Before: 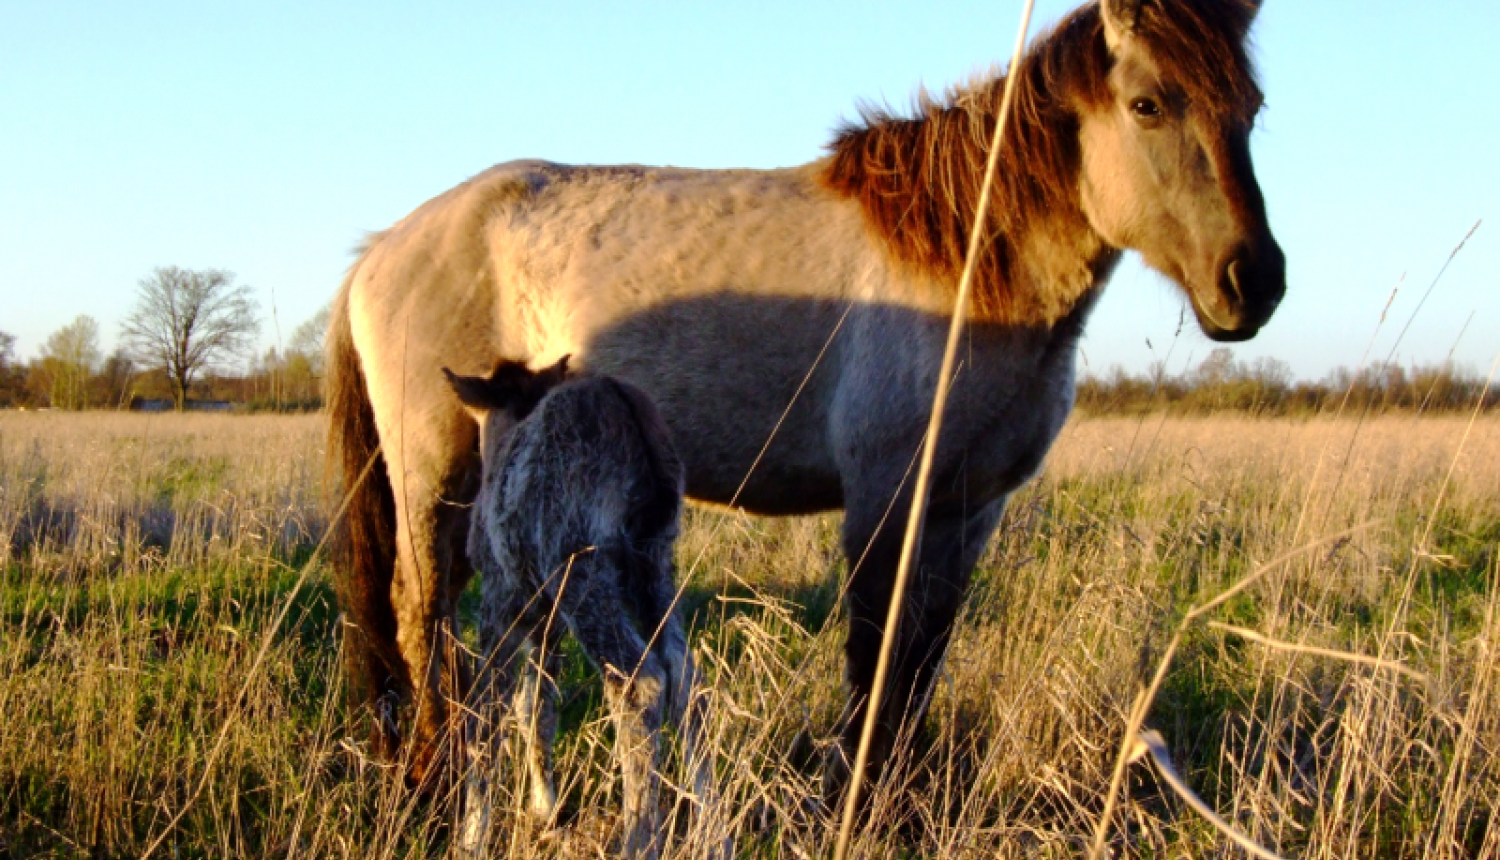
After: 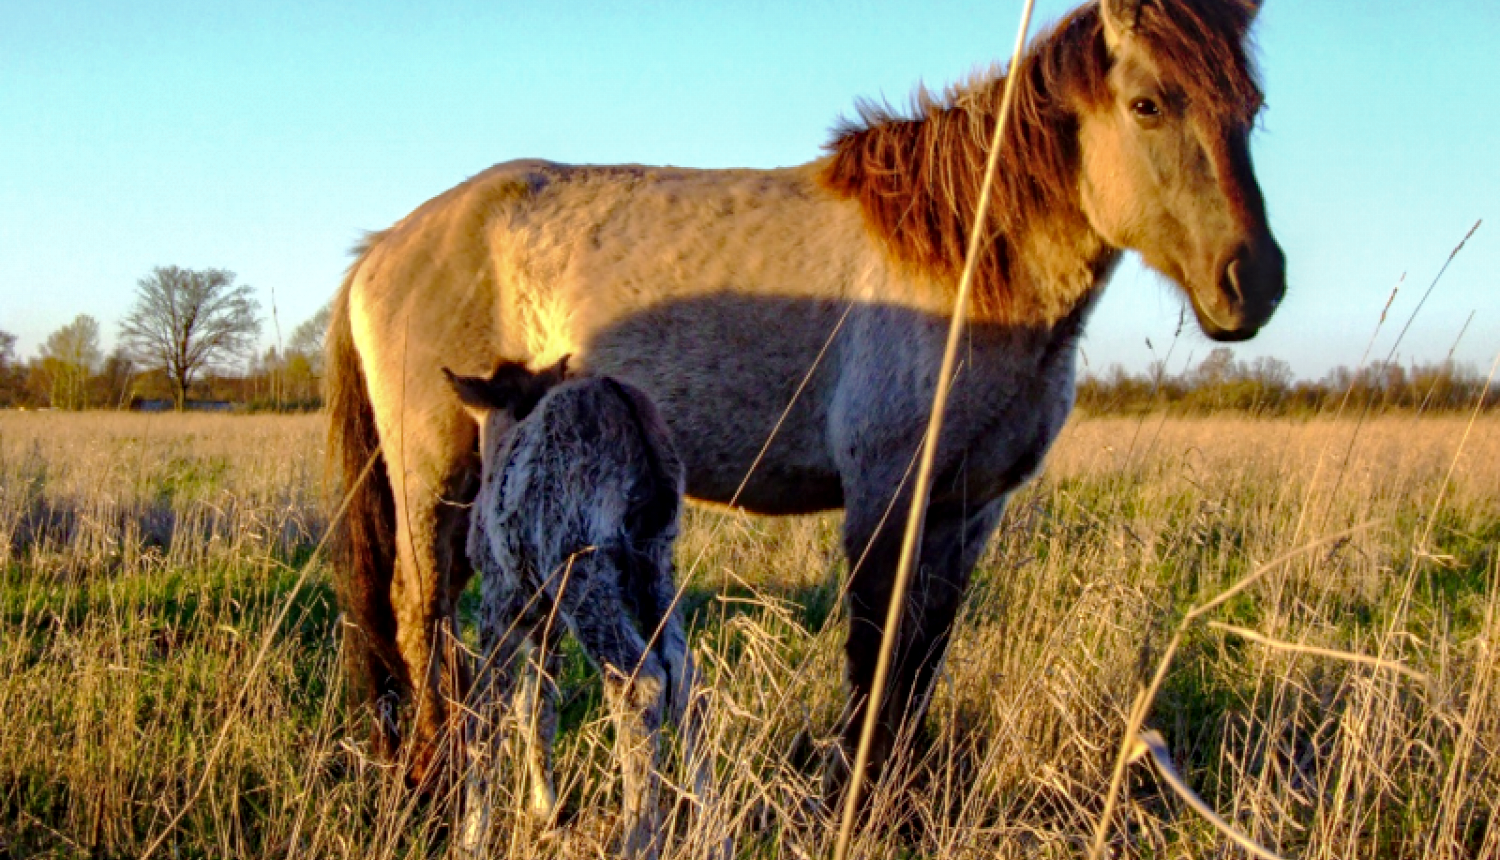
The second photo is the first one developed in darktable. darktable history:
local contrast: on, module defaults
shadows and highlights: on, module defaults
haze removal: strength 0.292, distance 0.246, compatibility mode true, adaptive false
